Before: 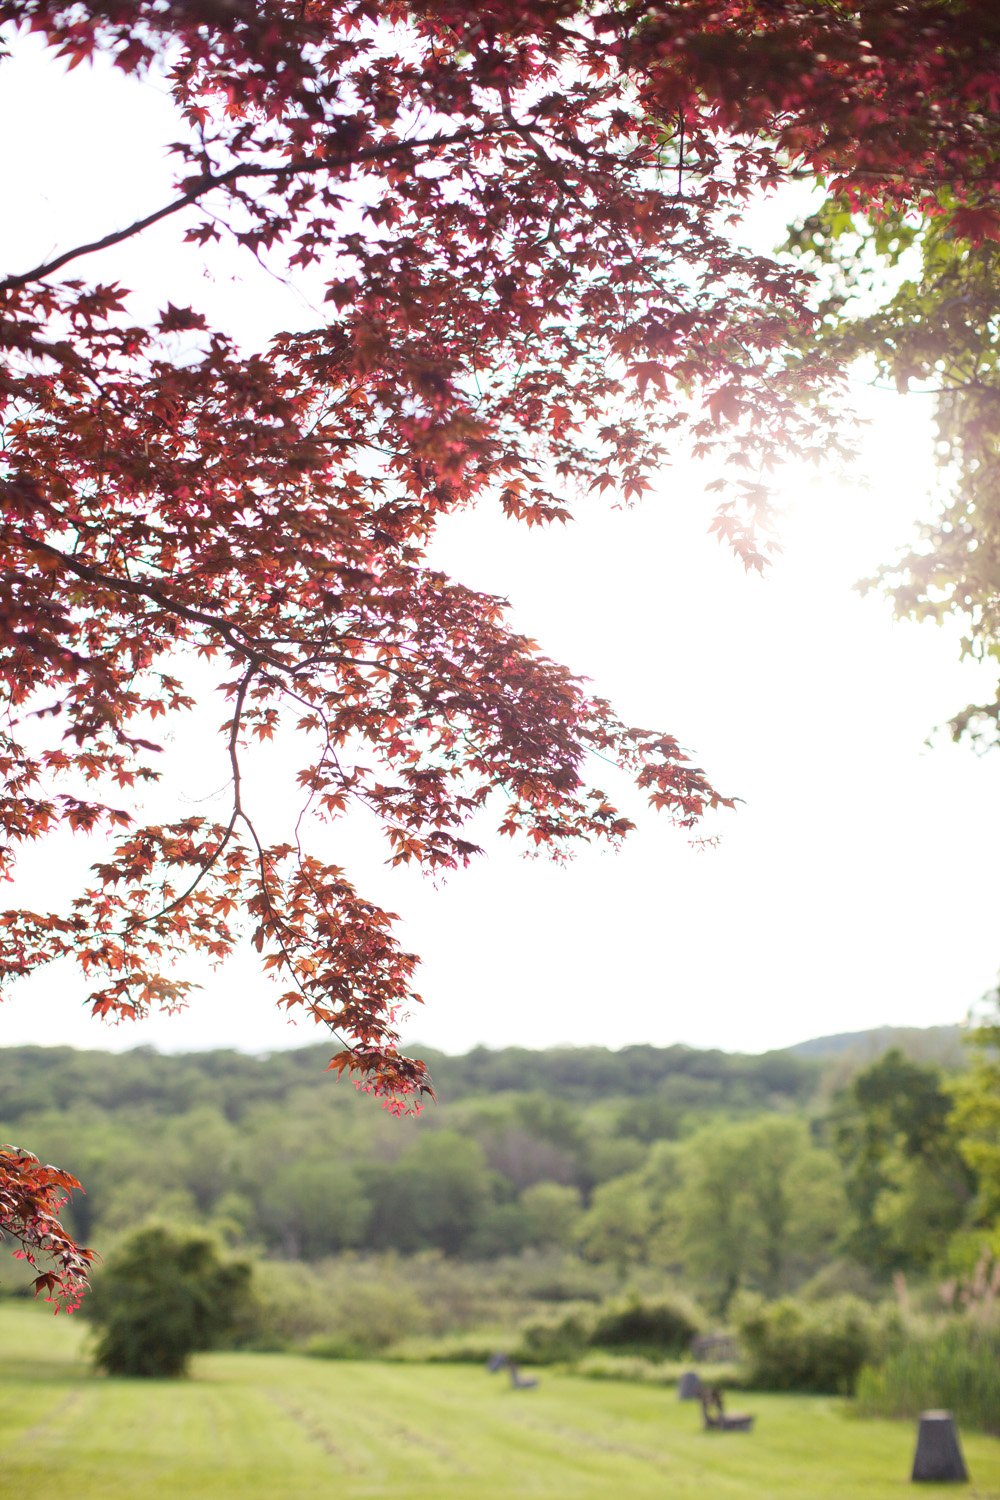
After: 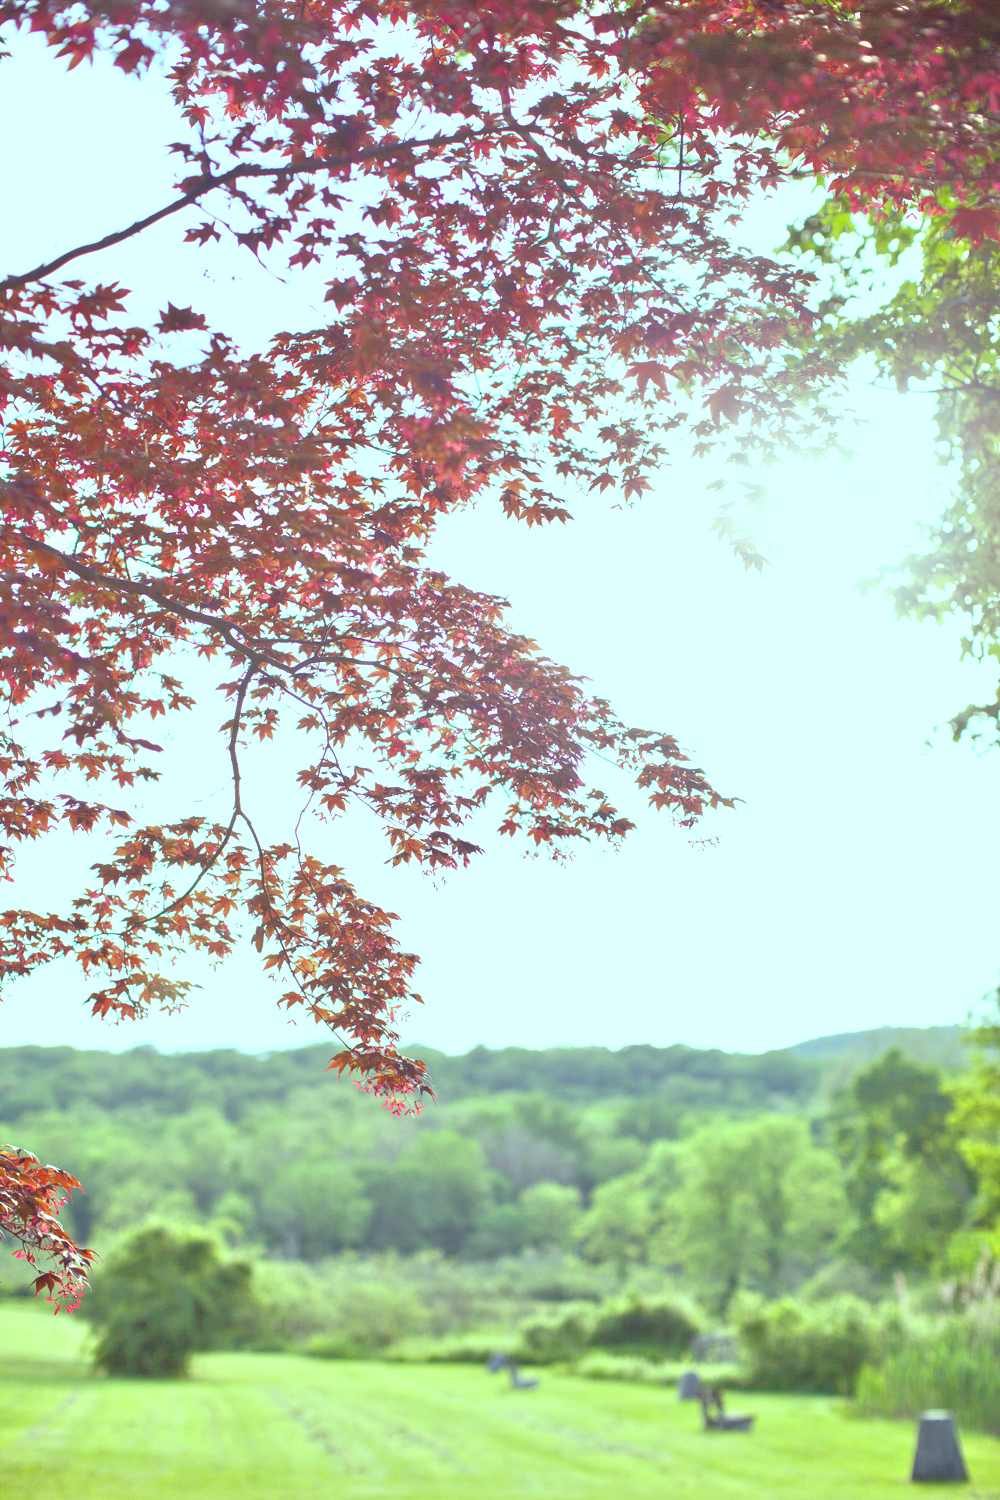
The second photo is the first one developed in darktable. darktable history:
tone equalizer: -8 EV 2 EV, -7 EV 2 EV, -6 EV 2 EV, -5 EV 2 EV, -4 EV 2 EV, -3 EV 1.5 EV, -2 EV 1 EV, -1 EV 0.5 EV
color balance: mode lift, gamma, gain (sRGB), lift [0.997, 0.979, 1.021, 1.011], gamma [1, 1.084, 0.916, 0.998], gain [1, 0.87, 1.13, 1.101], contrast 4.55%, contrast fulcrum 38.24%, output saturation 104.09%
